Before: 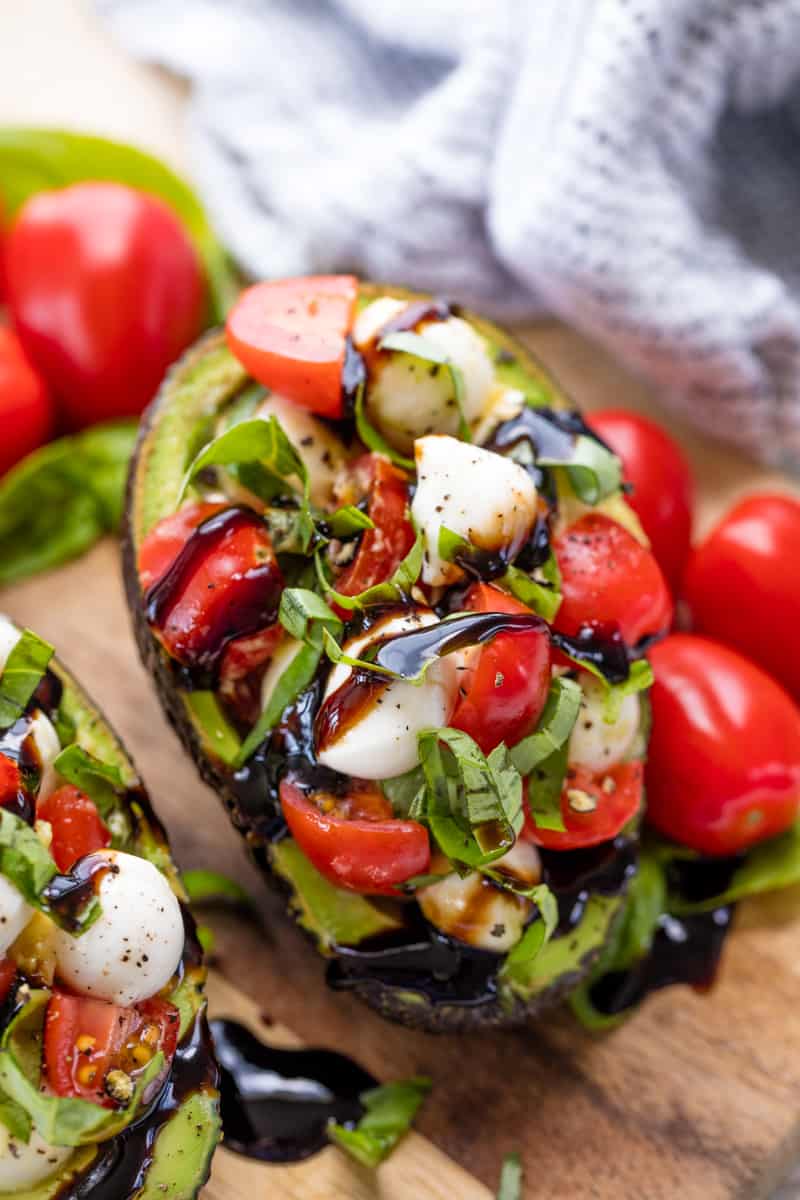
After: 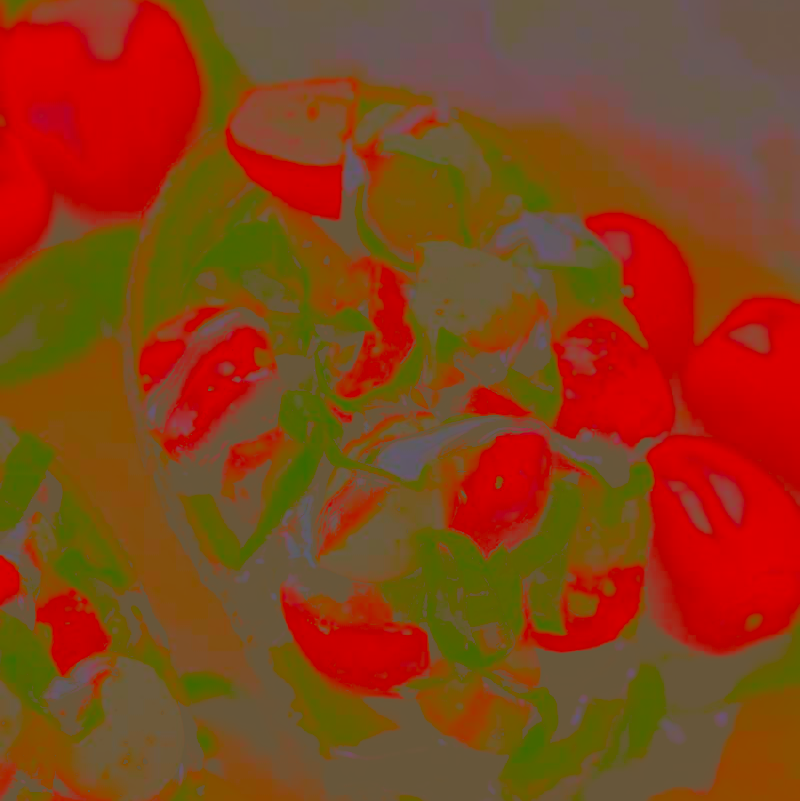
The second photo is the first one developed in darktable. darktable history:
color correction: highlights a* -5.47, highlights b* 9.8, shadows a* 9.85, shadows b* 24.79
crop: top 16.439%, bottom 16.769%
exposure: exposure -1.455 EV, compensate highlight preservation false
local contrast: highlights 107%, shadows 99%, detail 120%, midtone range 0.2
contrast brightness saturation: contrast -0.975, brightness -0.175, saturation 0.731
haze removal: compatibility mode true, adaptive false
sharpen: on, module defaults
filmic rgb: black relative exposure -7.32 EV, white relative exposure 5.08 EV, threshold 5.94 EV, hardness 3.2, enable highlight reconstruction true
